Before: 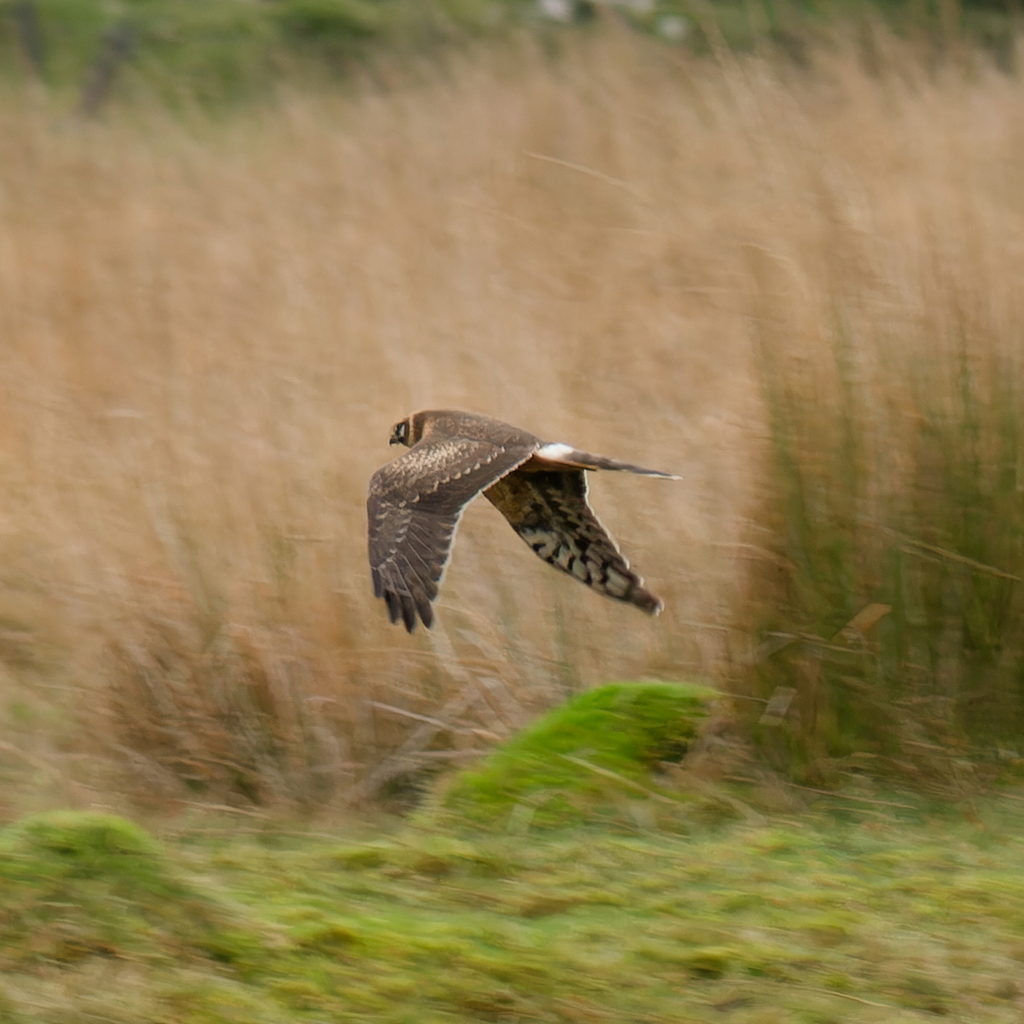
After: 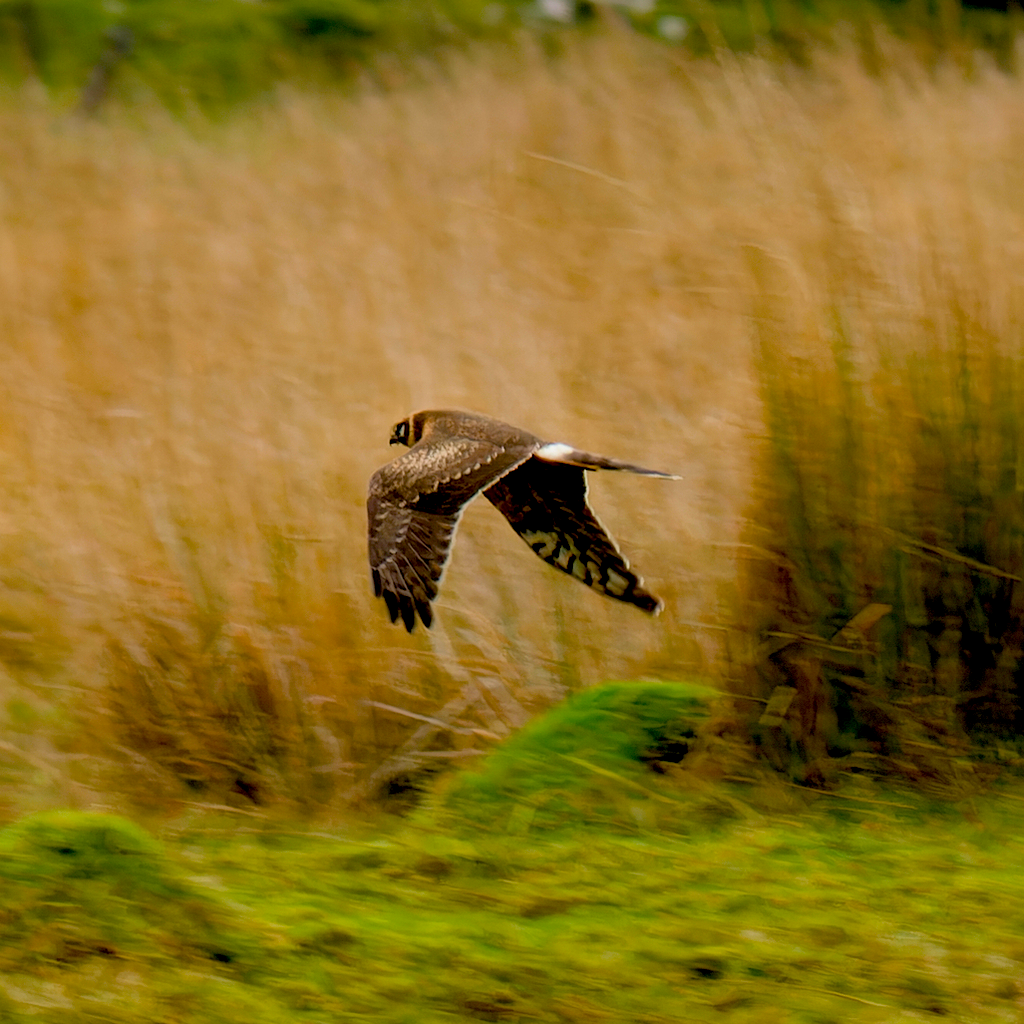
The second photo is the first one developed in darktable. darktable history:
exposure: black level correction 0.047, exposure 0.013 EV, compensate highlight preservation false
color balance rgb: perceptual saturation grading › global saturation 30%, global vibrance 20%
